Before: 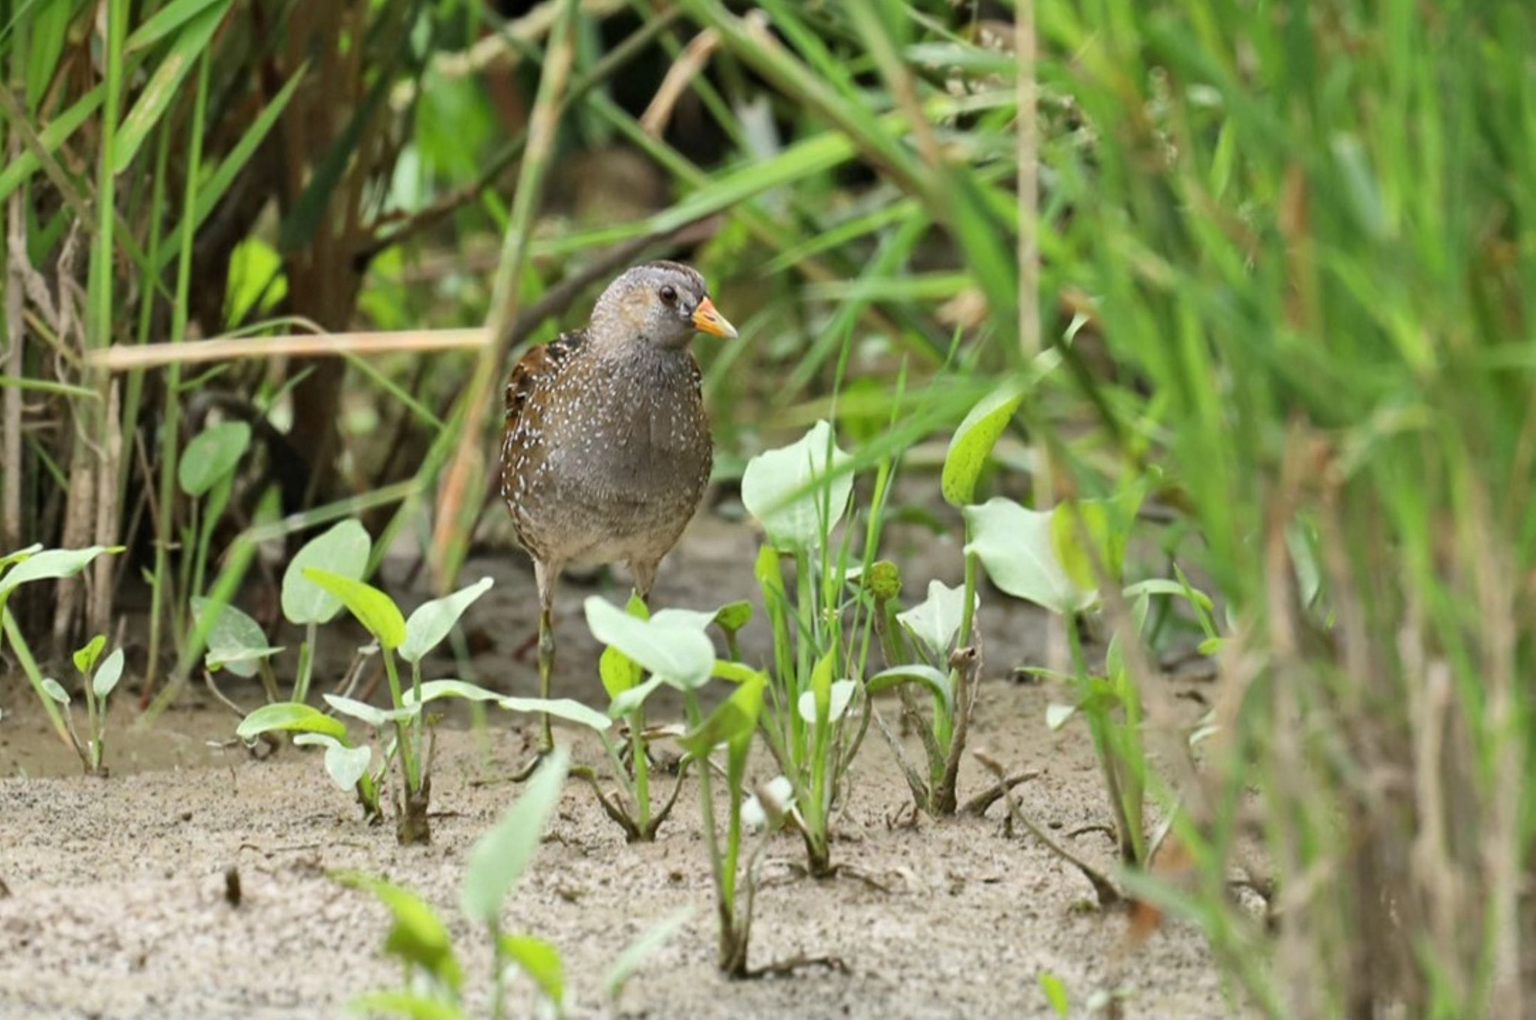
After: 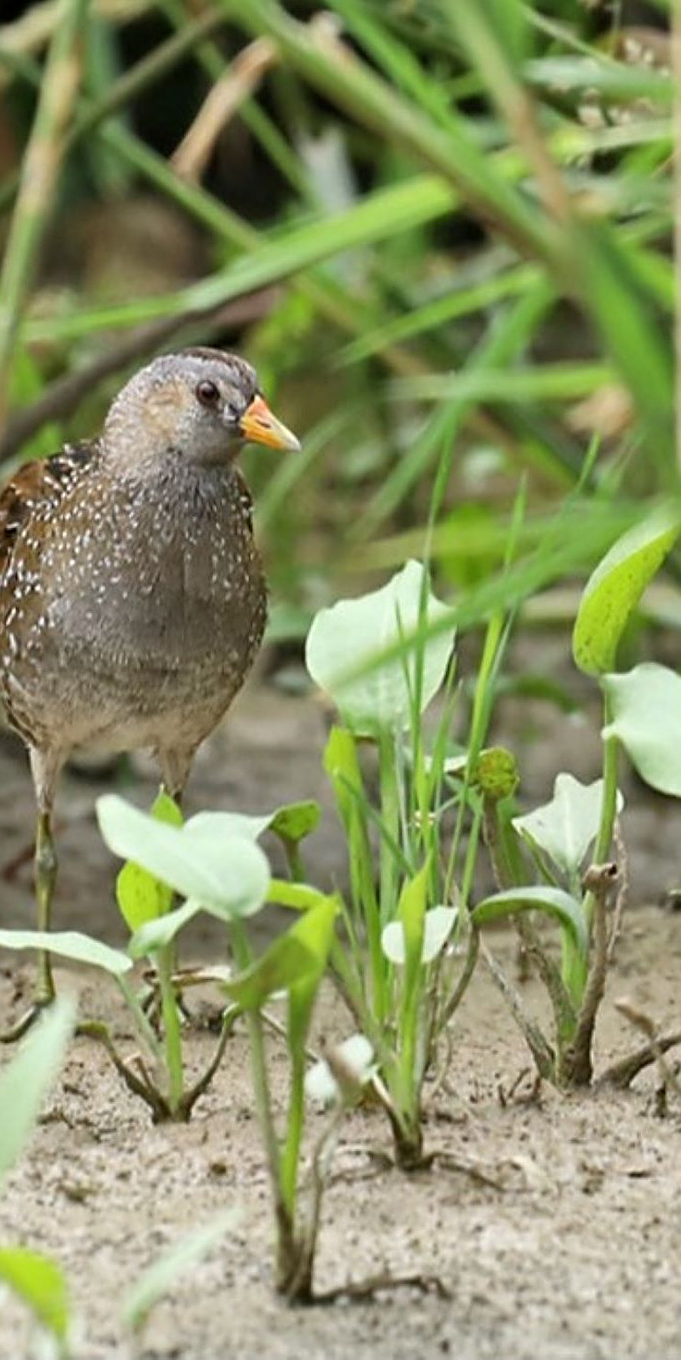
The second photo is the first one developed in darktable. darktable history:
crop: left 33.36%, right 33.36%
sharpen: on, module defaults
